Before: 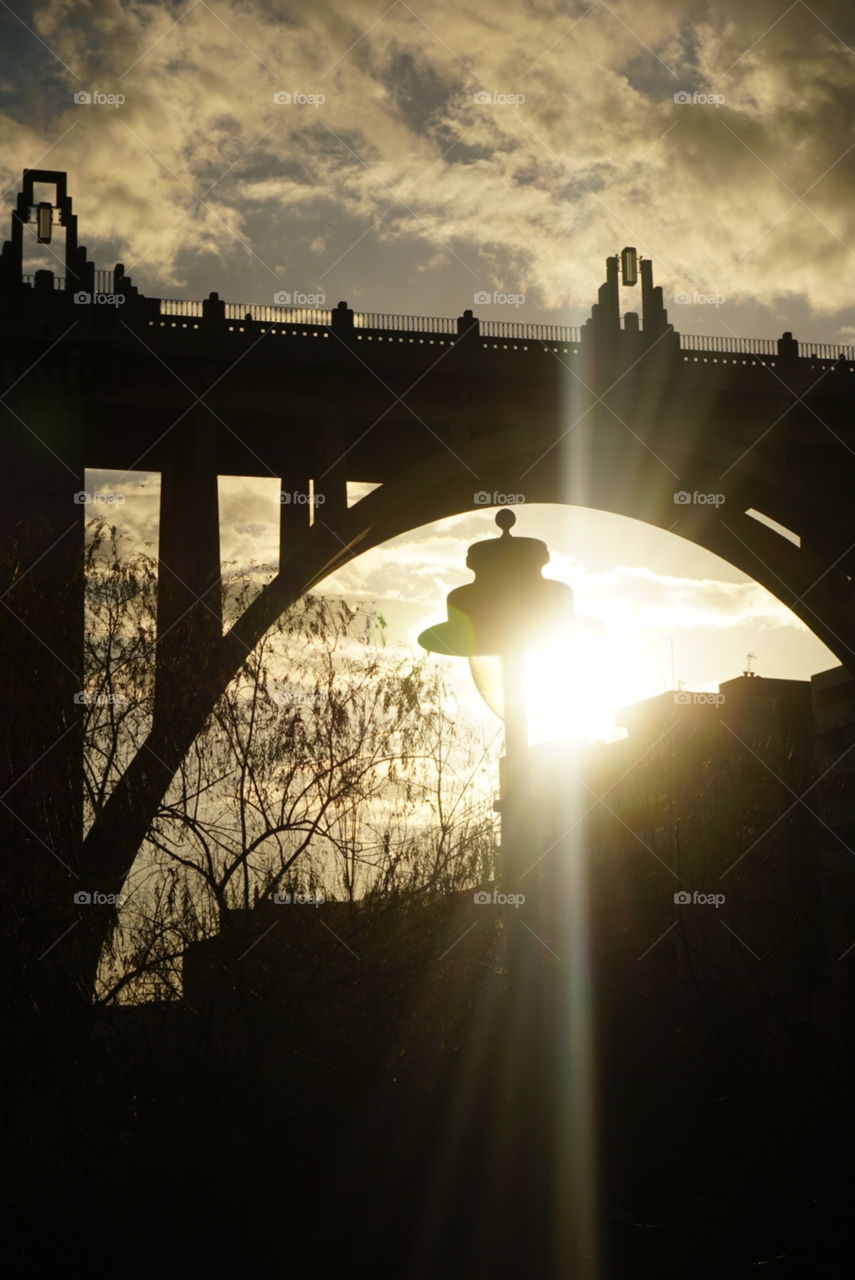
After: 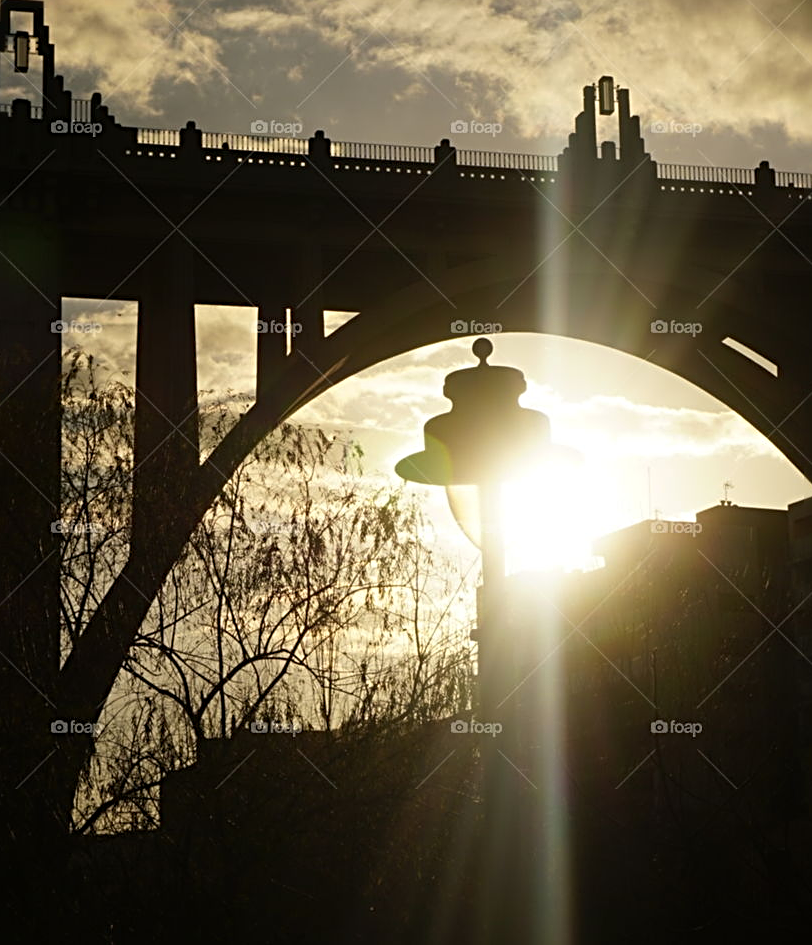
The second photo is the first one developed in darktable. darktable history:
crop and rotate: left 2.796%, top 13.422%, right 2.136%, bottom 12.748%
sharpen: radius 3.124
